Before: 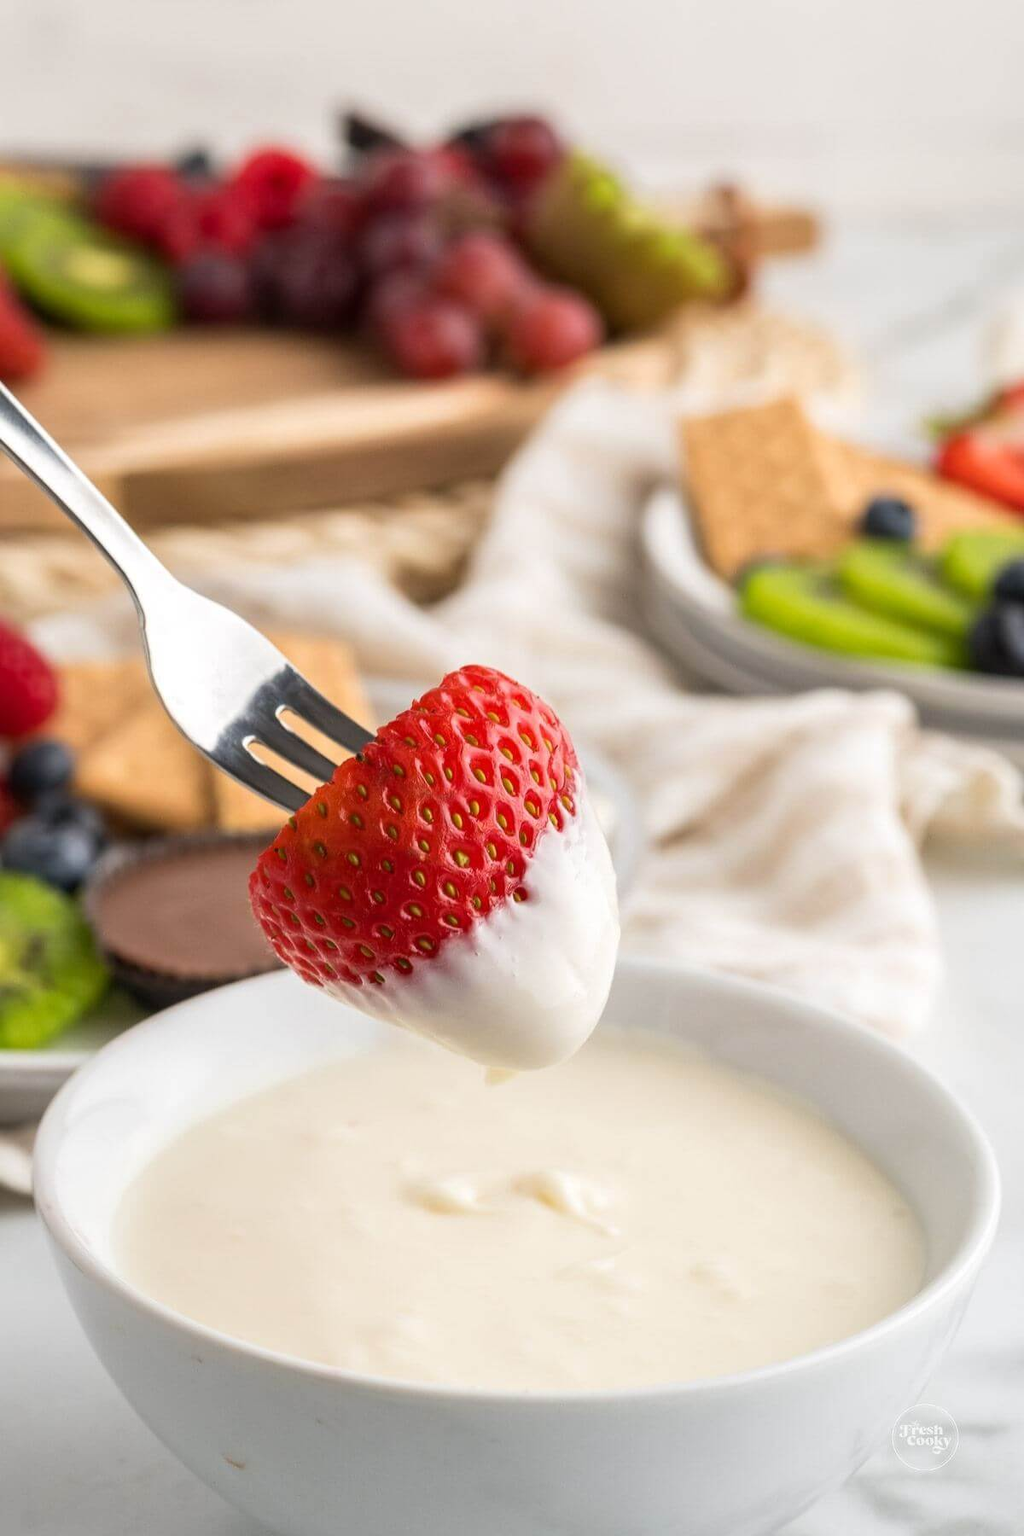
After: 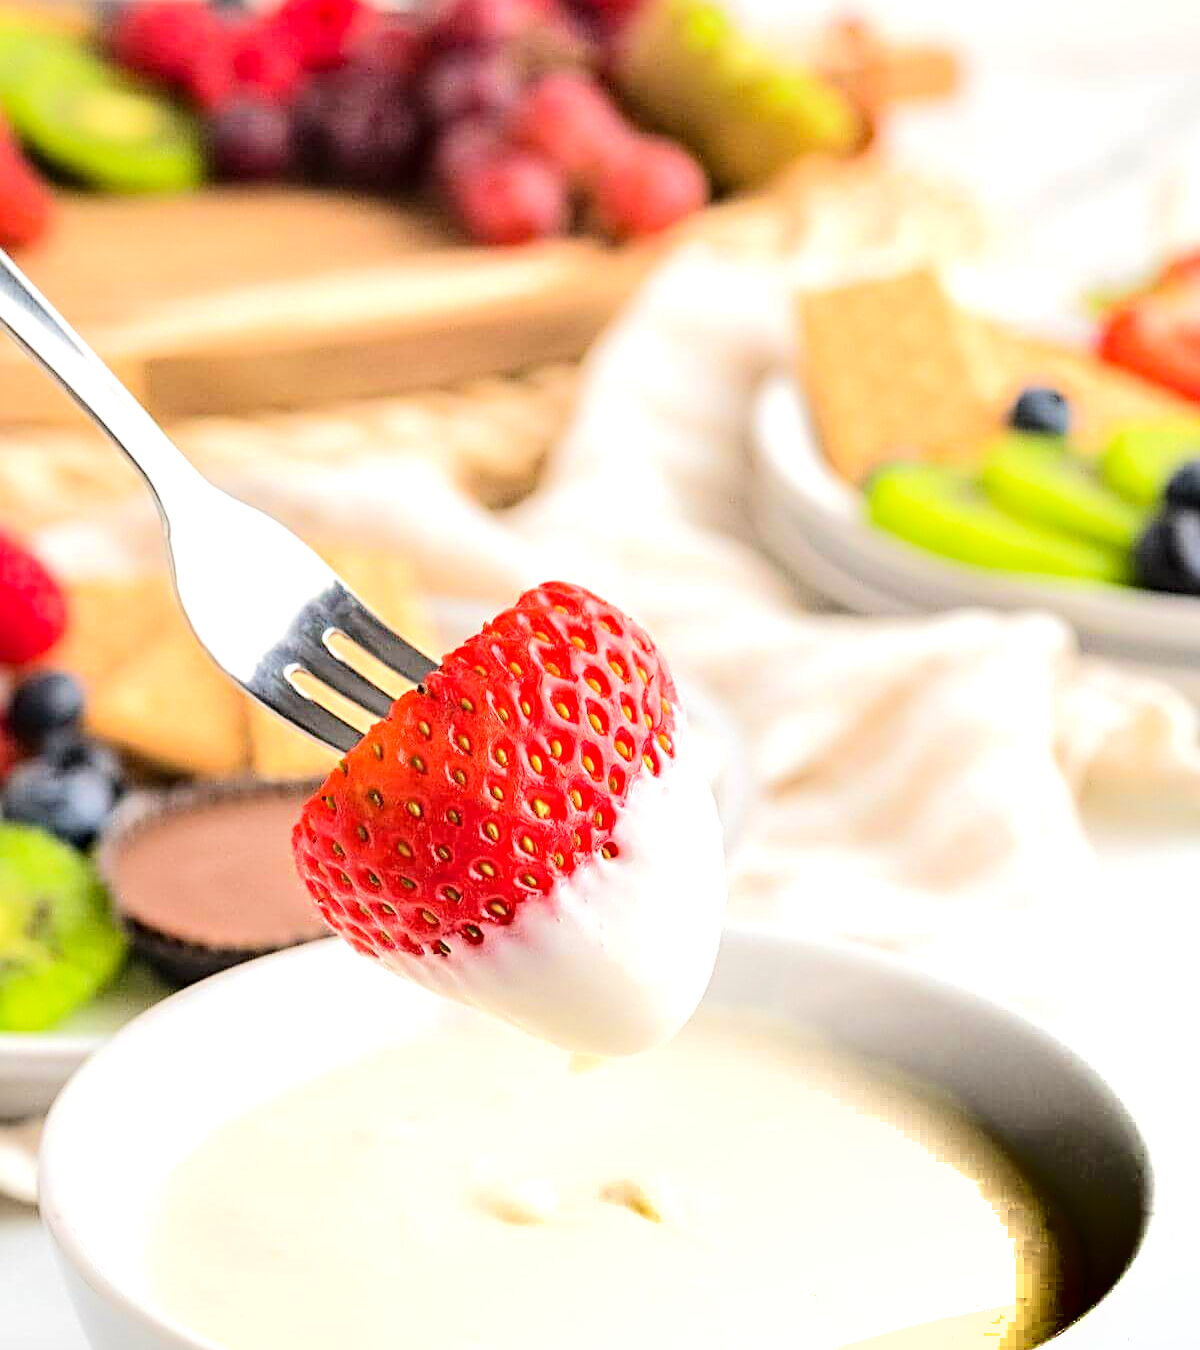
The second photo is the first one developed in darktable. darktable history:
exposure: exposure 0.379 EV, compensate exposure bias true, compensate highlight preservation false
haze removal: adaptive false
crop: top 11.023%, bottom 13.959%
tone equalizer: -7 EV 0.144 EV, -6 EV 0.593 EV, -5 EV 1.14 EV, -4 EV 1.35 EV, -3 EV 1.18 EV, -2 EV 0.6 EV, -1 EV 0.152 EV, edges refinement/feathering 500, mask exposure compensation -1.57 EV, preserve details no
shadows and highlights: radius 330.6, shadows 54.98, highlights -99.43, compress 94.34%, soften with gaussian
sharpen: radius 2.64, amount 0.676
